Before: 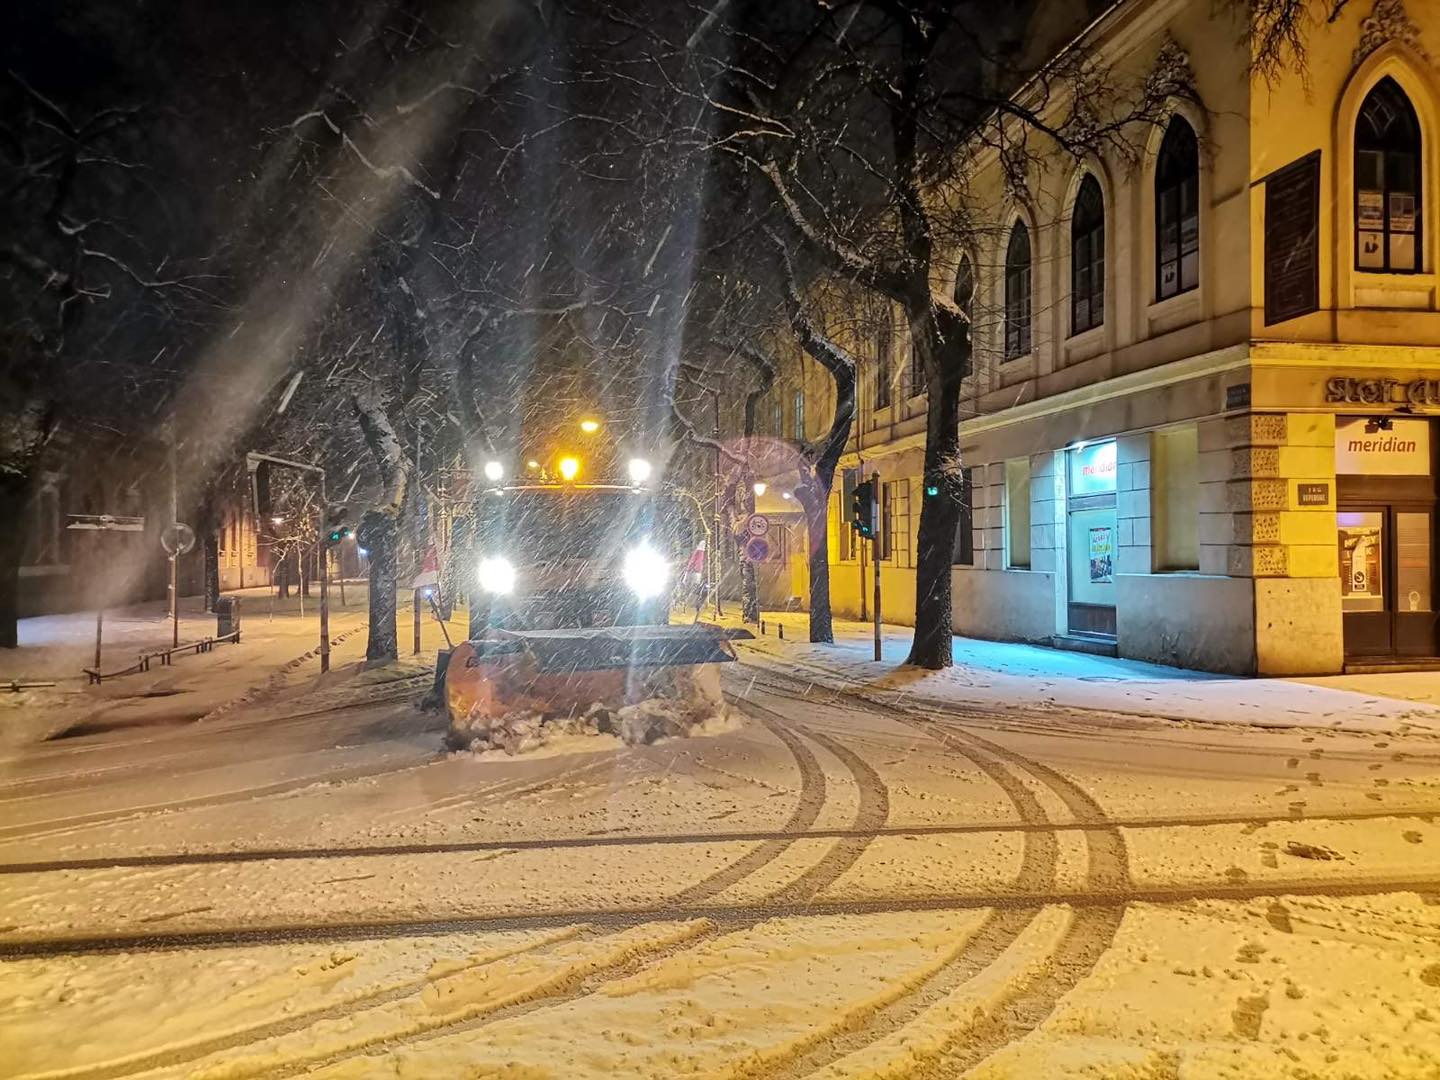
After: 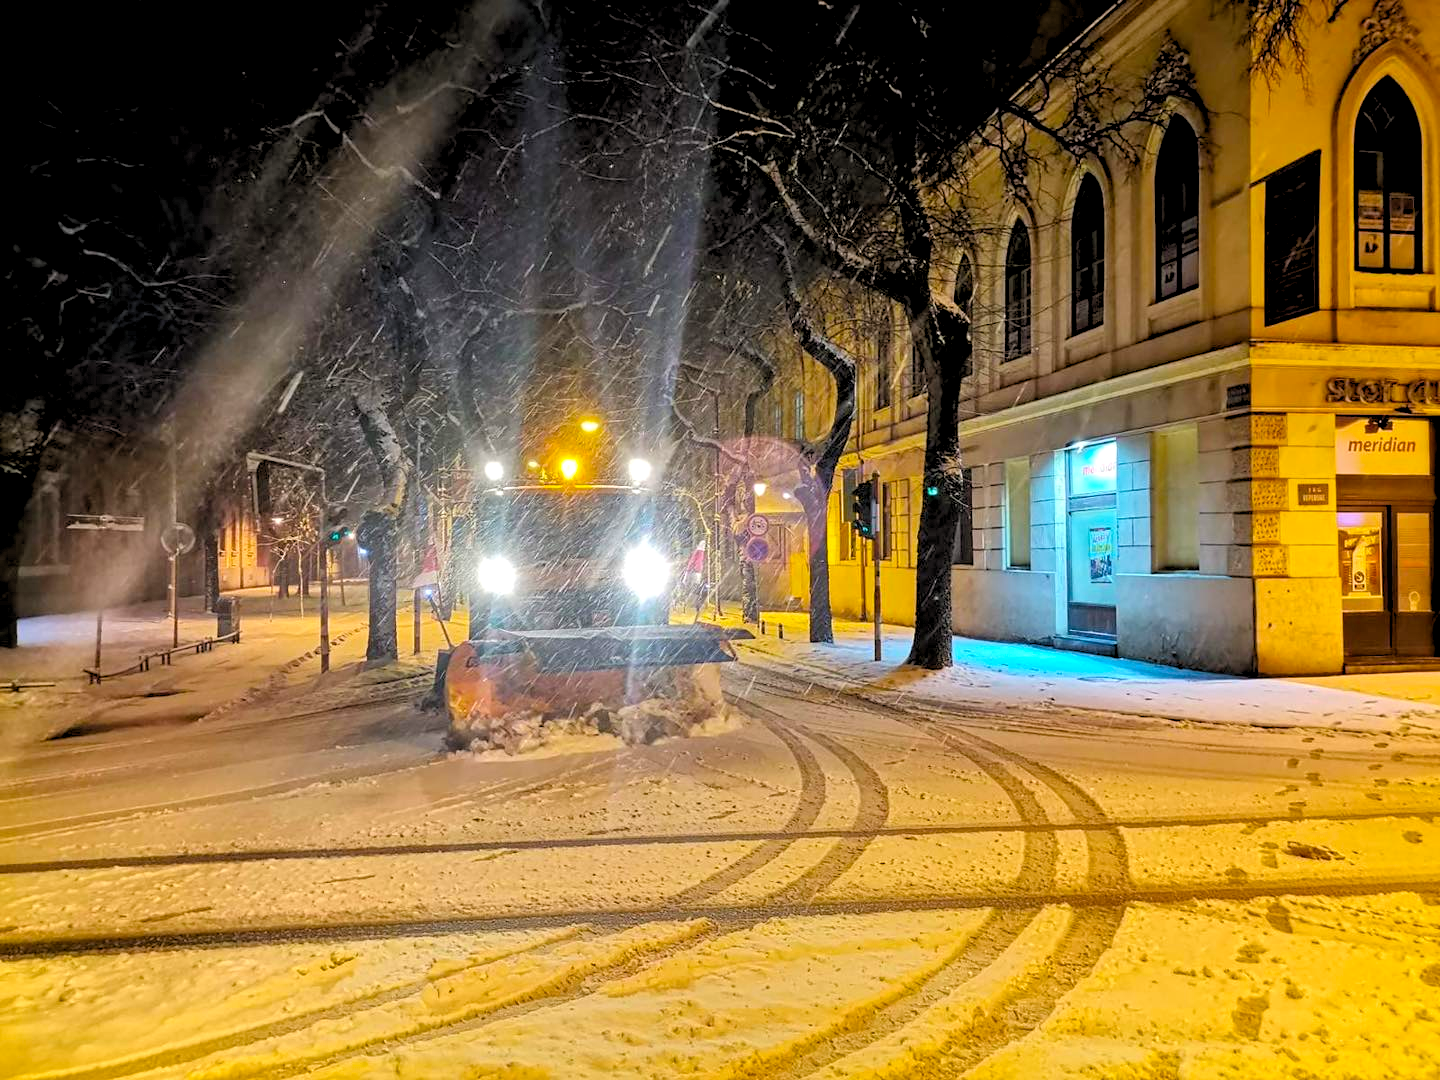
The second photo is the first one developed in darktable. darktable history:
color balance rgb: perceptual saturation grading › global saturation 20%, global vibrance 20%
rgb levels: levels [[0.013, 0.434, 0.89], [0, 0.5, 1], [0, 0.5, 1]]
